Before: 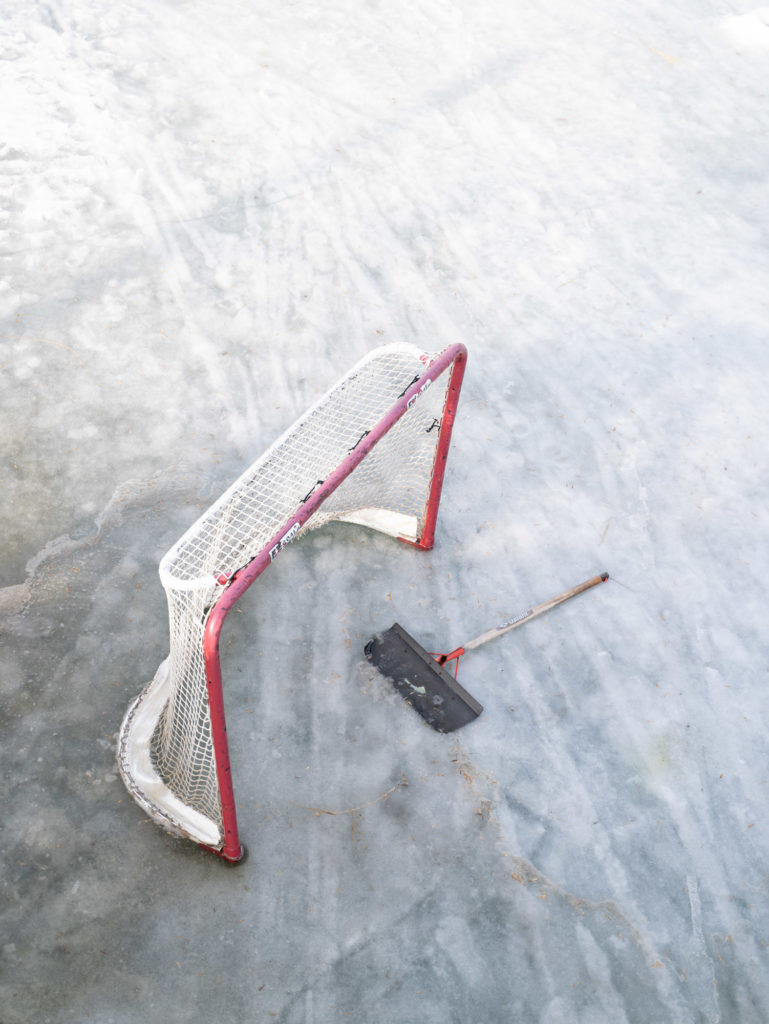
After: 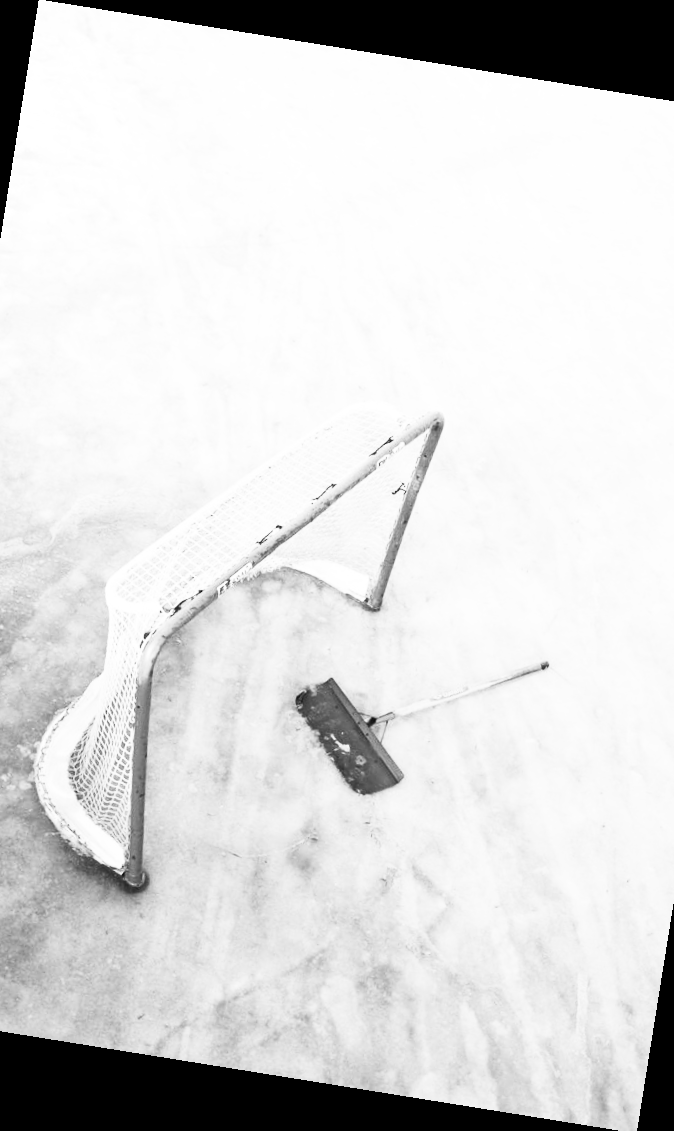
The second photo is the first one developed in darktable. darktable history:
rotate and perspective: rotation 9.12°, automatic cropping off
color zones: curves: ch0 [(0, 0.473) (0.001, 0.473) (0.226, 0.548) (0.4, 0.589) (0.525, 0.54) (0.728, 0.403) (0.999, 0.473) (1, 0.473)]; ch1 [(0, 0.619) (0.001, 0.619) (0.234, 0.388) (0.4, 0.372) (0.528, 0.422) (0.732, 0.53) (0.999, 0.619) (1, 0.619)]; ch2 [(0, 0.547) (0.001, 0.547) (0.226, 0.45) (0.4, 0.525) (0.525, 0.585) (0.8, 0.511) (0.999, 0.547) (1, 0.547)]
contrast brightness saturation: contrast 0.53, brightness 0.47, saturation -1
crop: left 13.443%, right 13.31%
